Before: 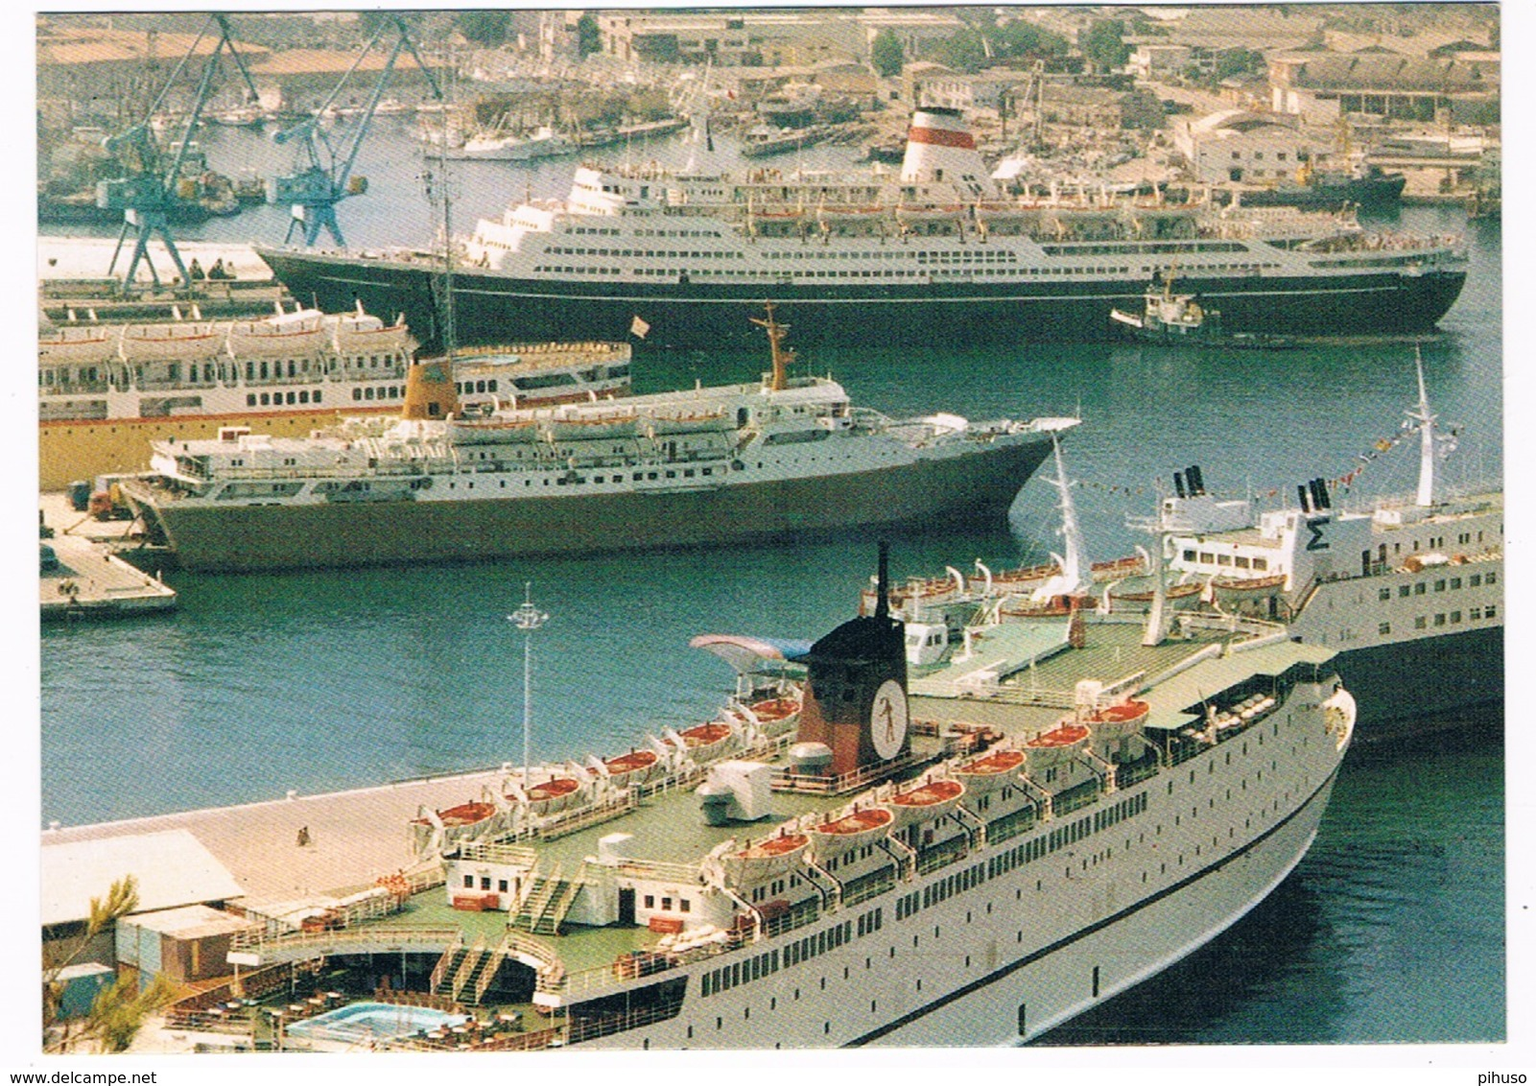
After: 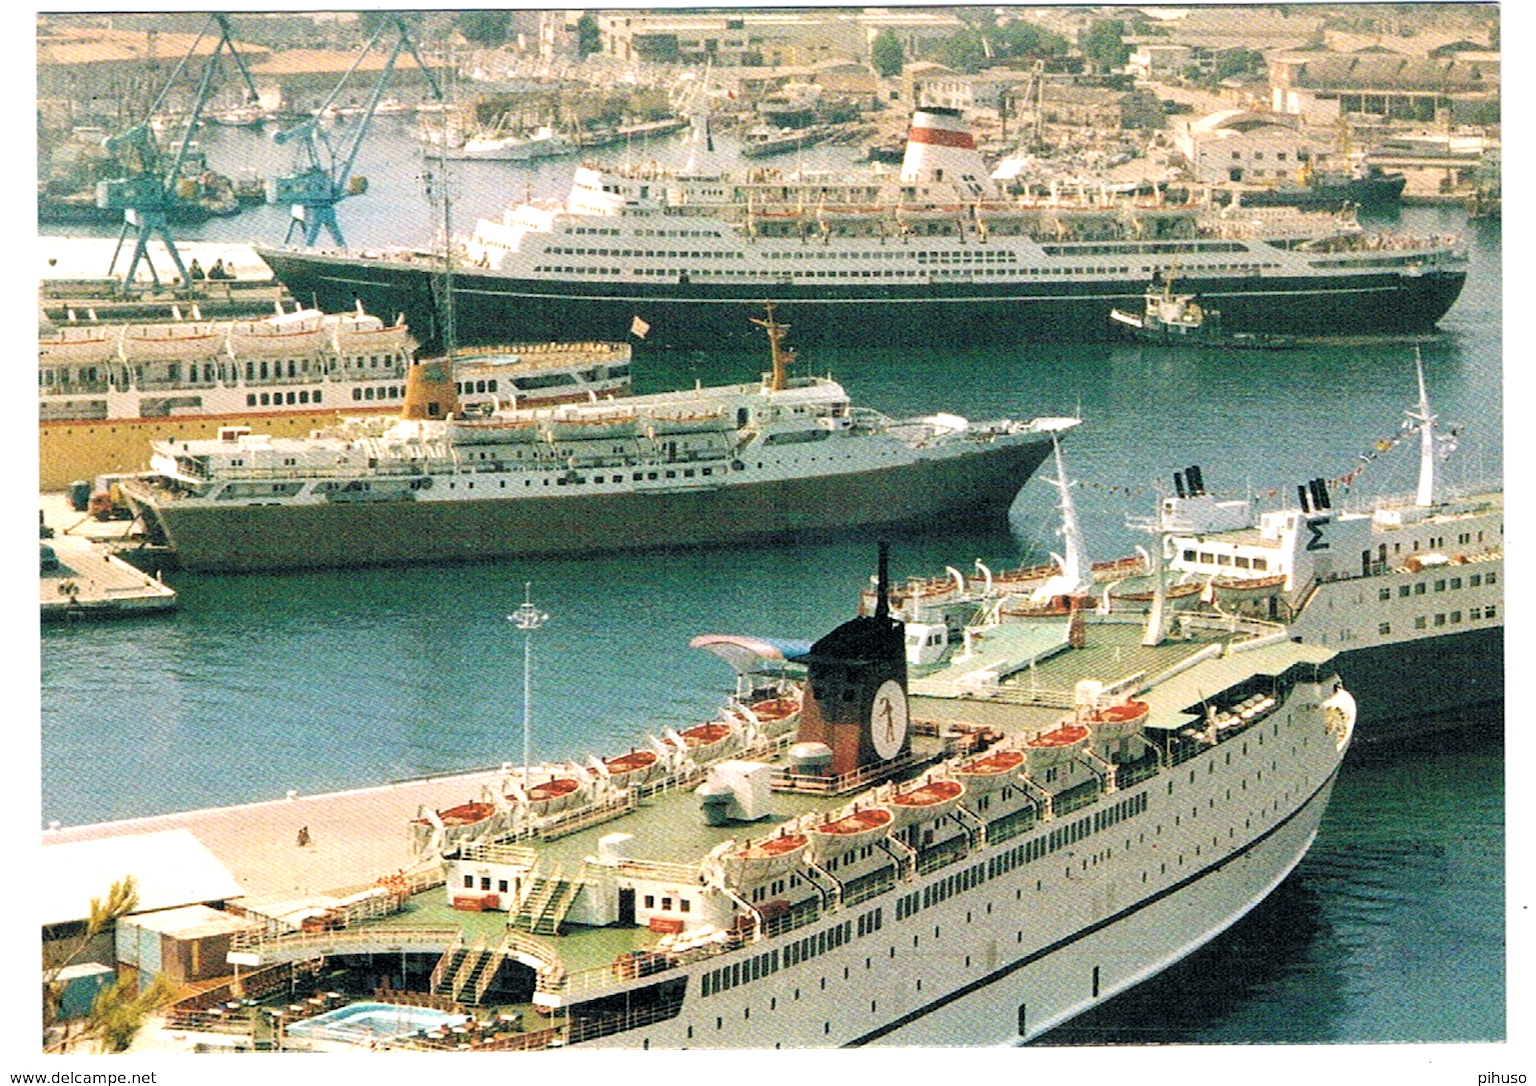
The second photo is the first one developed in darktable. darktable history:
levels: levels [0.055, 0.477, 0.9]
